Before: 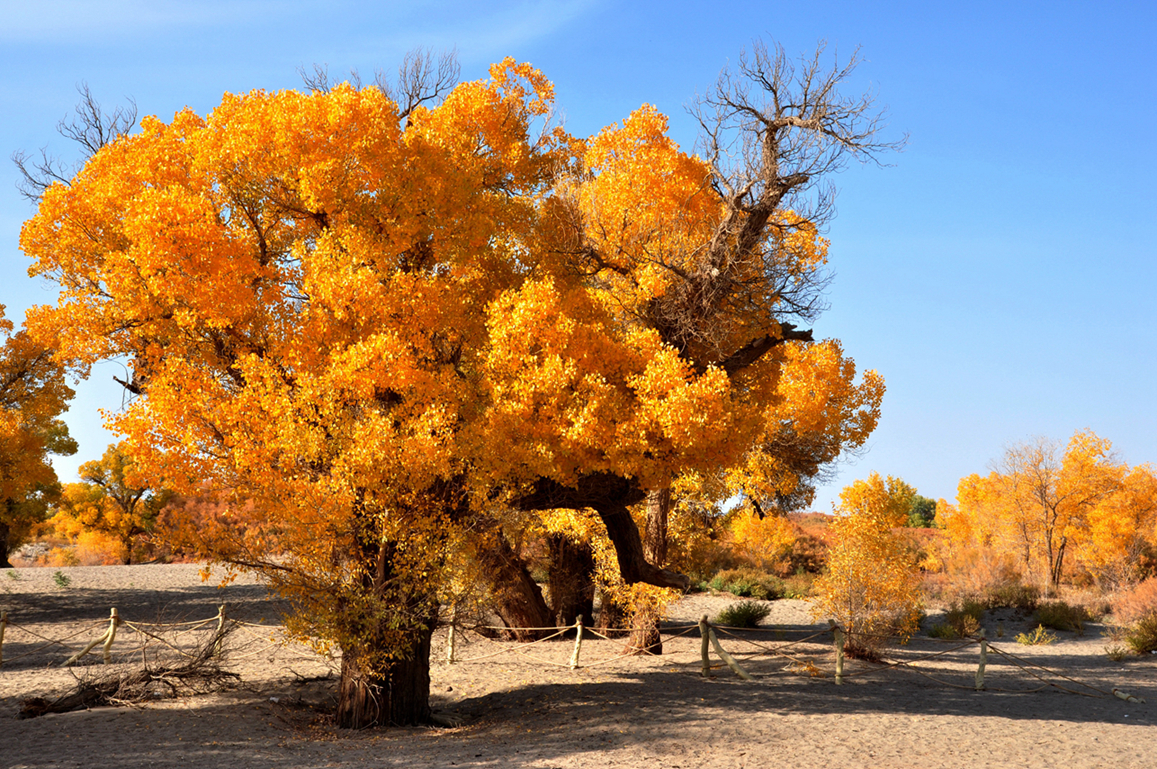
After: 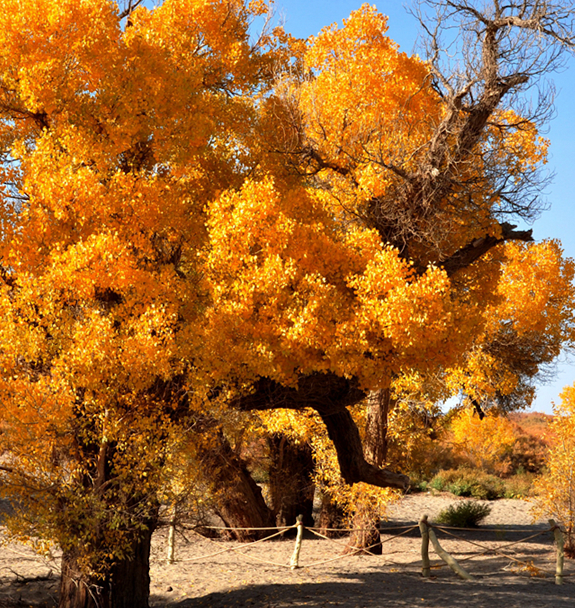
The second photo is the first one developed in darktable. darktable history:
crop and rotate: angle 0.022°, left 24.21%, top 13.094%, right 26.024%, bottom 7.857%
